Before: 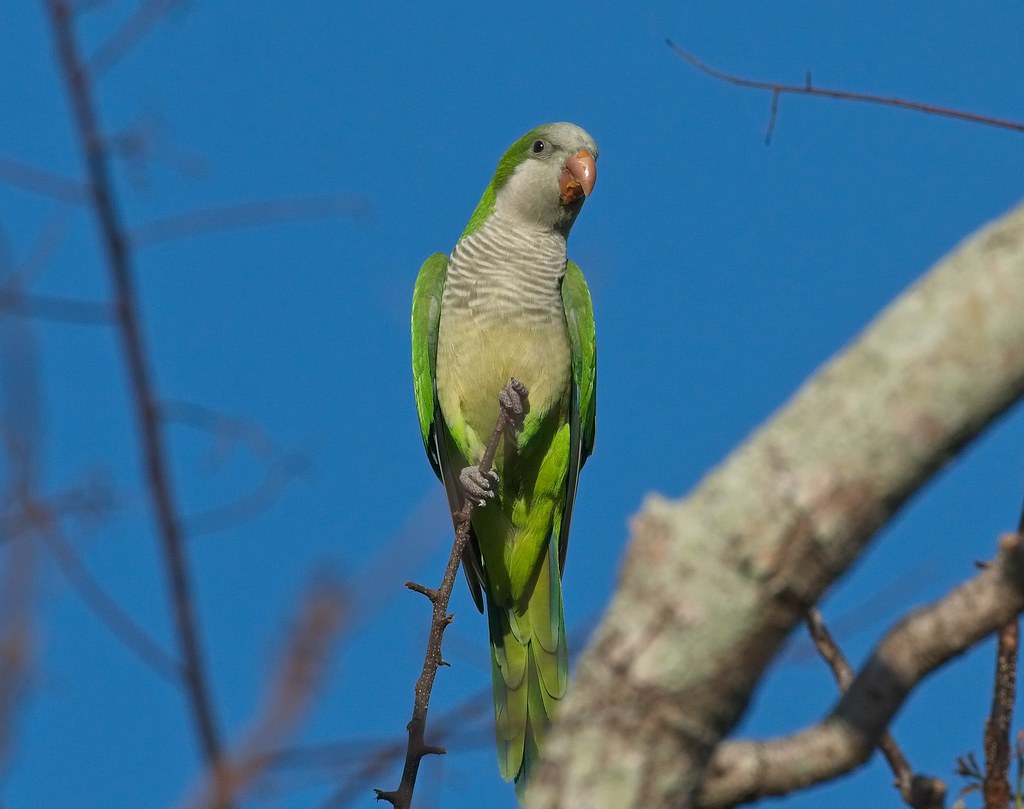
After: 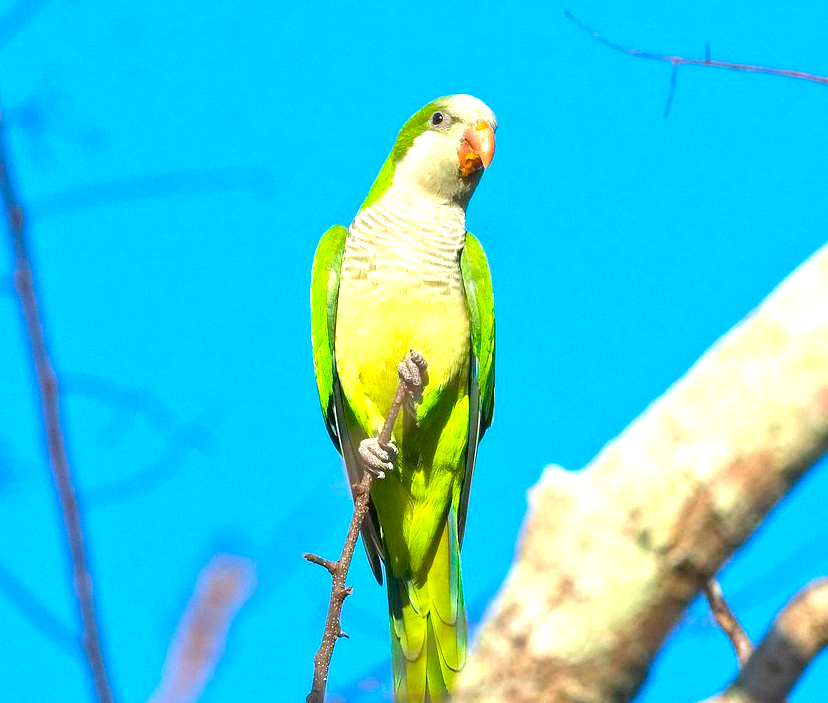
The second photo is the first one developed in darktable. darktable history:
color balance: output saturation 110%
crop: left 9.929%, top 3.475%, right 9.188%, bottom 9.529%
exposure: black level correction 0.001, exposure 1.84 EV, compensate highlight preservation false
color balance rgb: linear chroma grading › global chroma 33.4%
